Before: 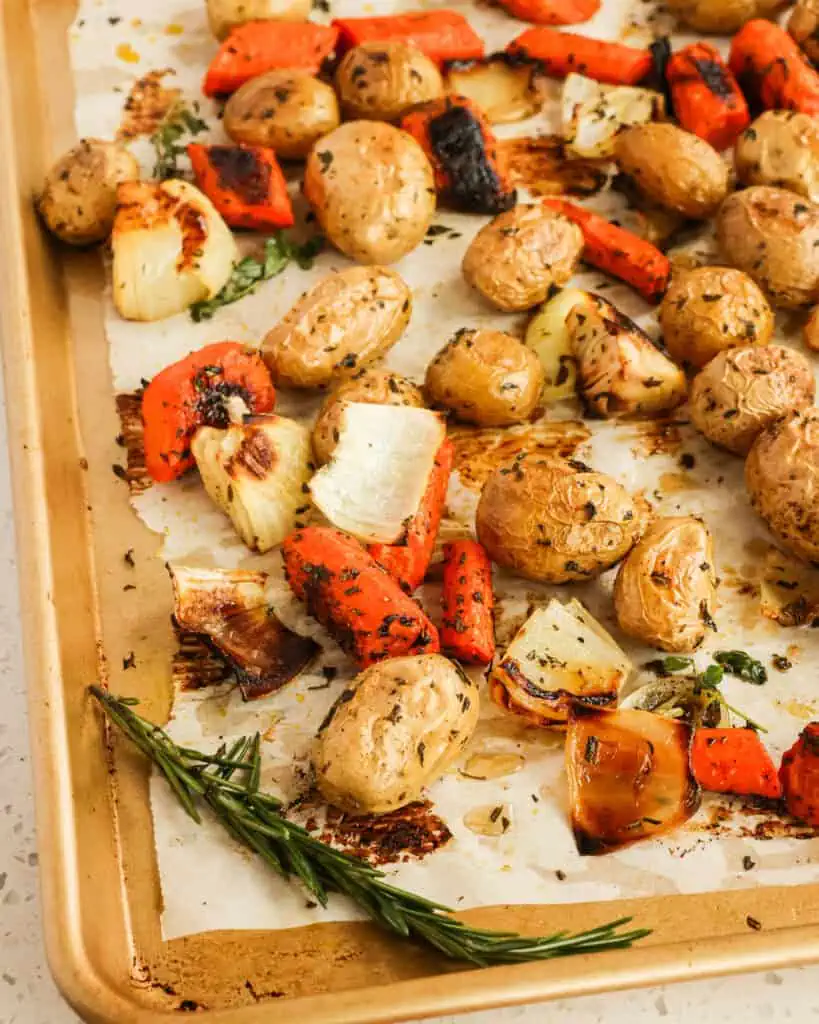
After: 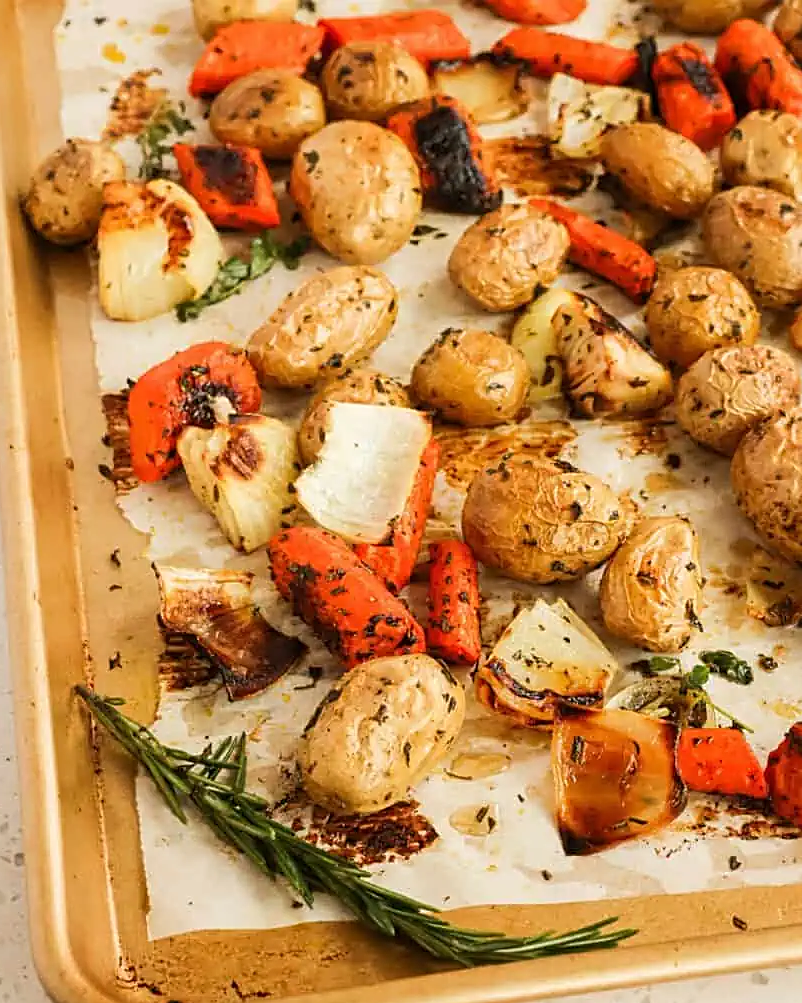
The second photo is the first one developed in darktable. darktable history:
sharpen: on, module defaults
exposure: compensate highlight preservation false
crop: left 1.743%, right 0.268%, bottom 2.011%
